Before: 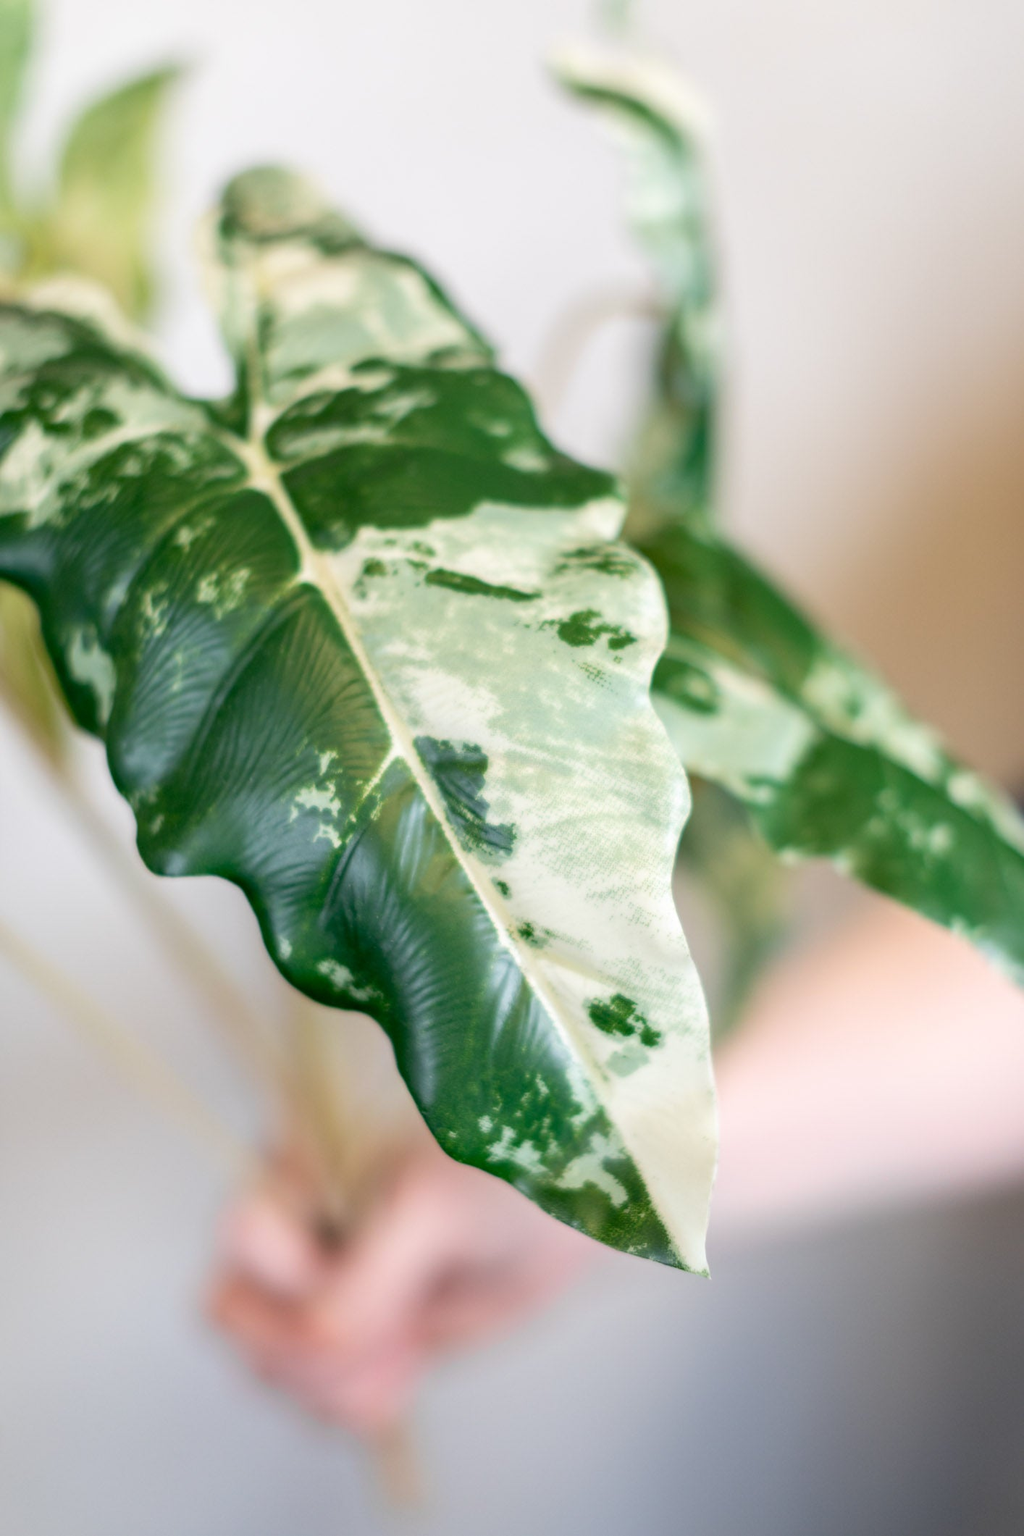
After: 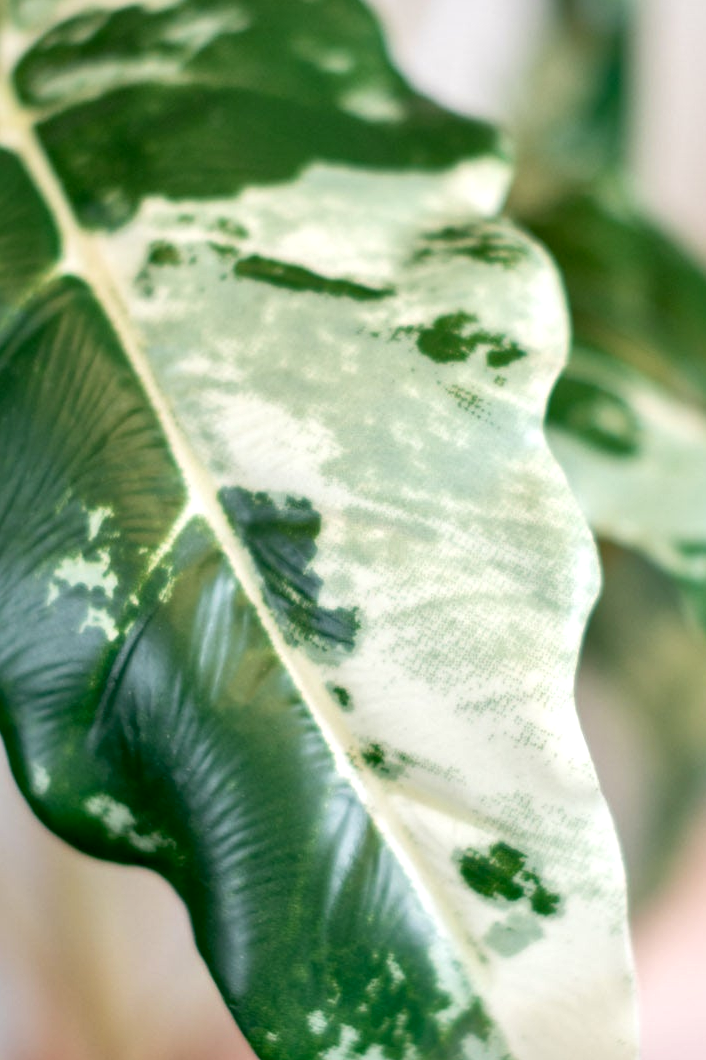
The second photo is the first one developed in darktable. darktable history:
local contrast: mode bilateral grid, contrast 25, coarseness 60, detail 151%, midtone range 0.2
crop: left 25%, top 25%, right 25%, bottom 25%
